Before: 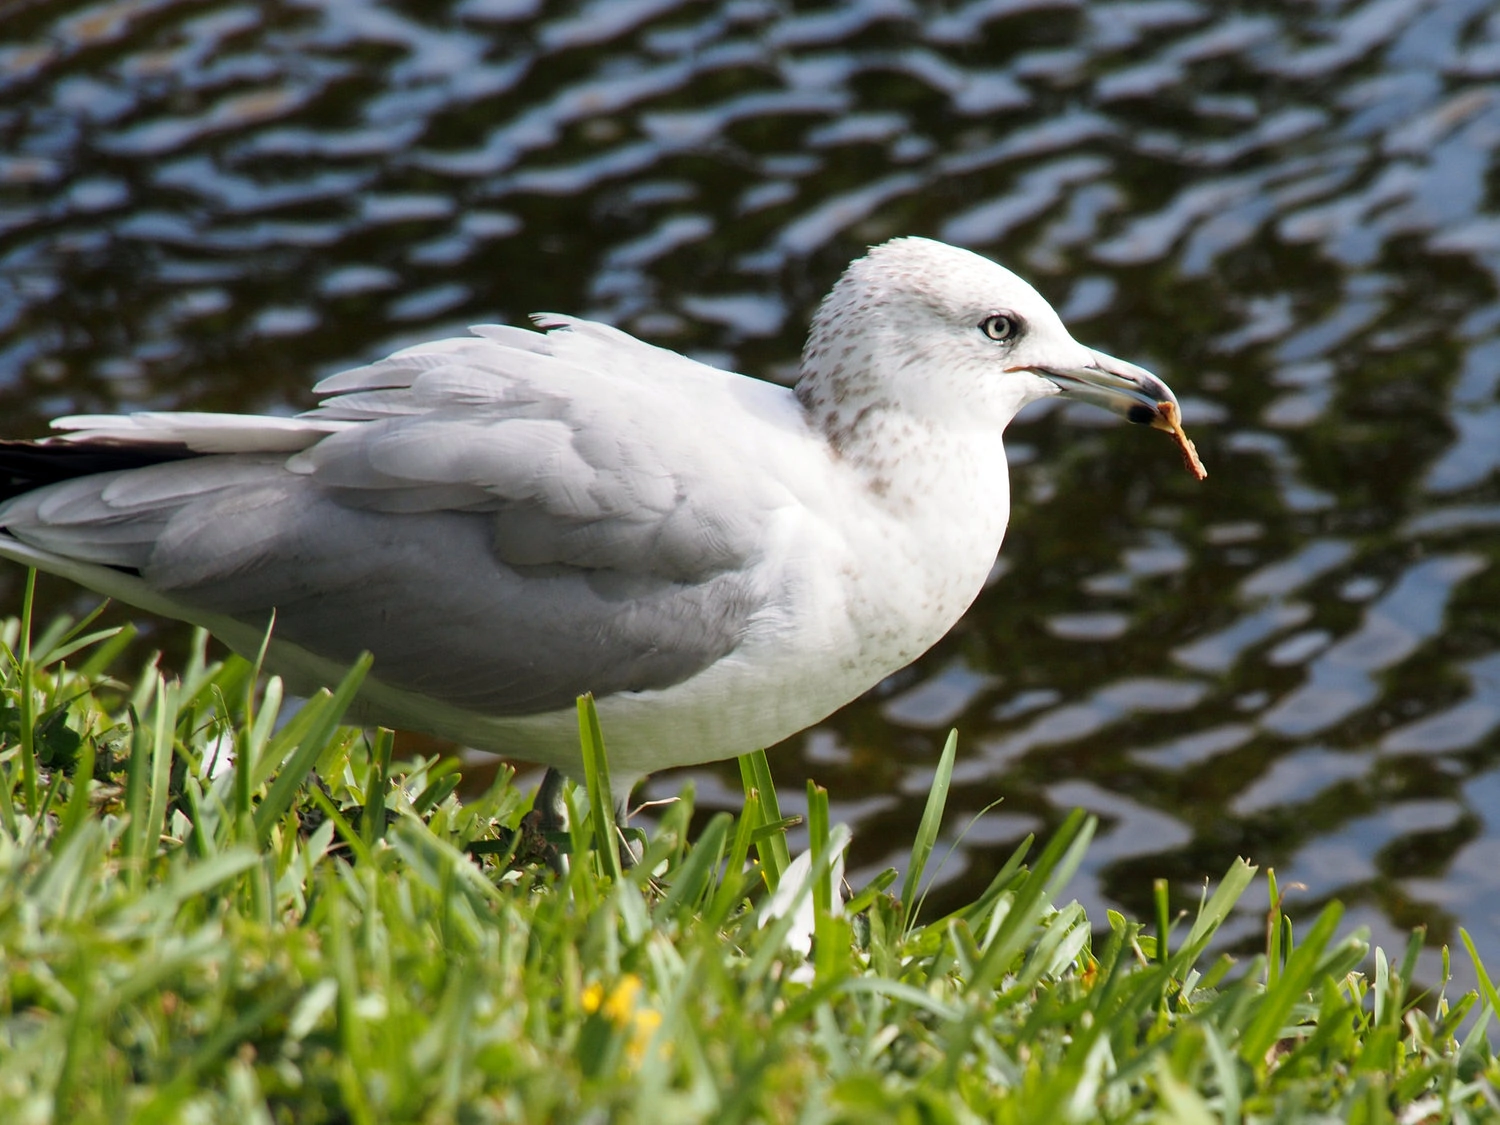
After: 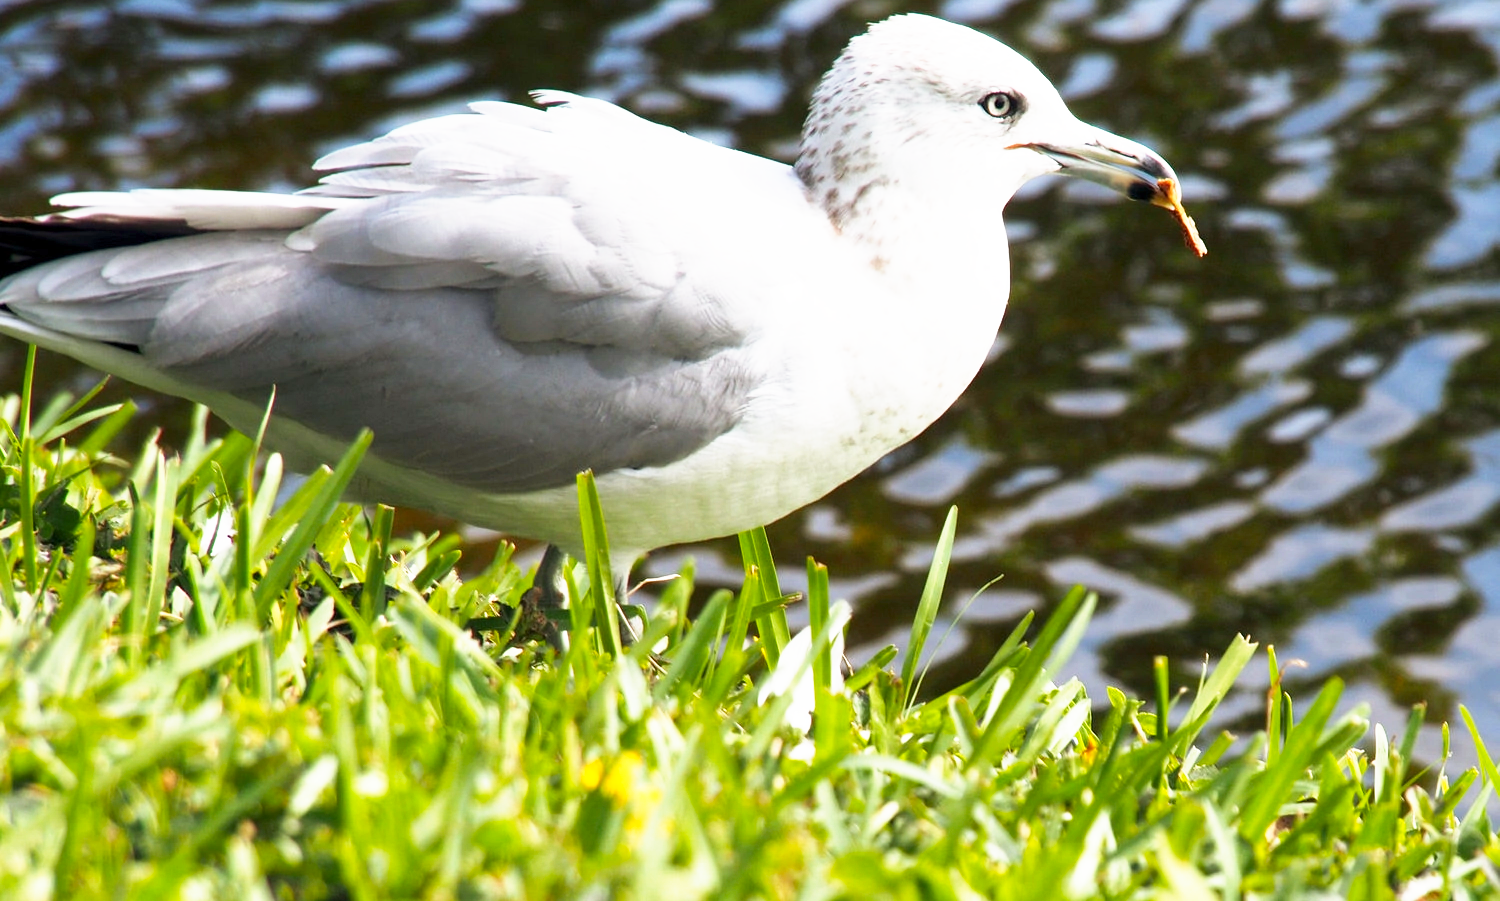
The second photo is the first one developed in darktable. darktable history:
crop and rotate: top 19.851%
color balance rgb: perceptual saturation grading › global saturation 25.377%, global vibrance -24.304%
base curve: curves: ch0 [(0, 0) (0.495, 0.917) (1, 1)], preserve colors none
tone equalizer: -7 EV 0.171 EV, -6 EV 0.157 EV, -5 EV 0.058 EV, -4 EV 0.024 EV, -2 EV -0.039 EV, -1 EV -0.021 EV, +0 EV -0.065 EV
